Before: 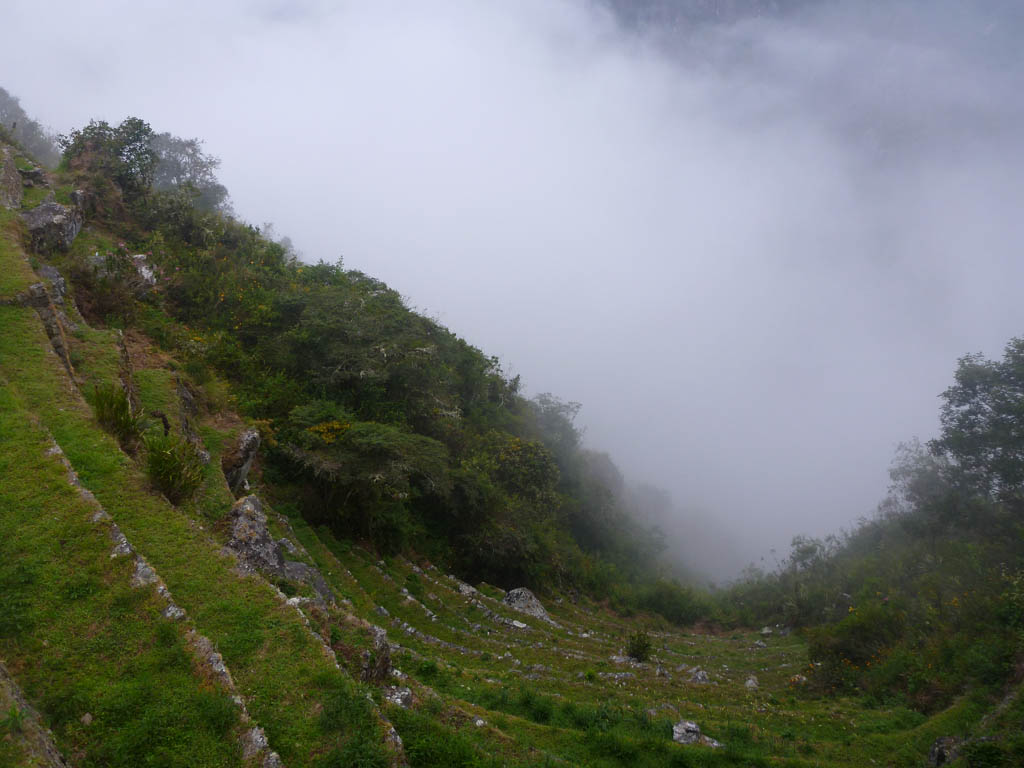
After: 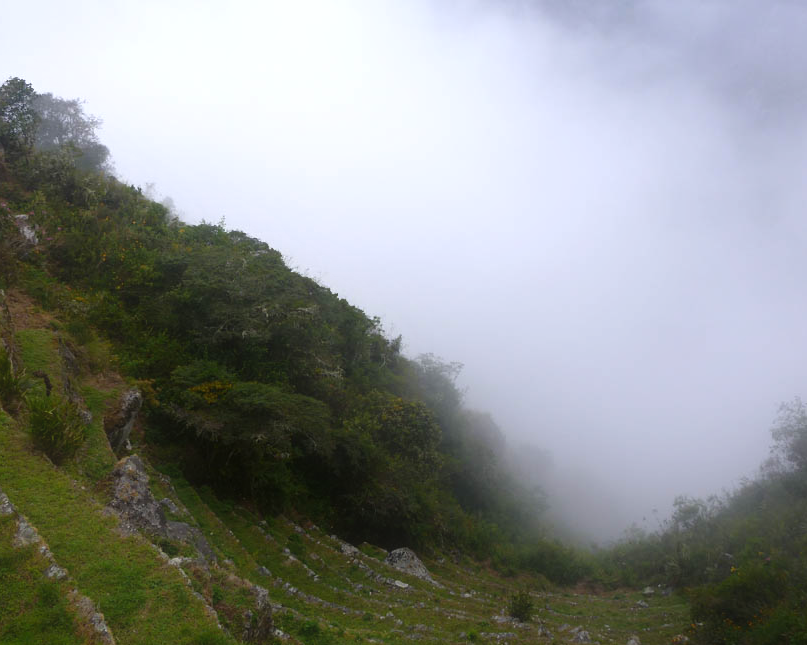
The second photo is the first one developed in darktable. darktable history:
crop: left 11.618%, top 5.277%, right 9.574%, bottom 10.642%
tone equalizer: -8 EV -0.406 EV, -7 EV -0.361 EV, -6 EV -0.346 EV, -5 EV -0.26 EV, -3 EV 0.233 EV, -2 EV 0.352 EV, -1 EV 0.384 EV, +0 EV 0.441 EV
local contrast: highlights 104%, shadows 100%, detail 119%, midtone range 0.2
contrast equalizer: y [[0.6 ×6], [0.55 ×6], [0 ×6], [0 ×6], [0 ×6]], mix -0.994
